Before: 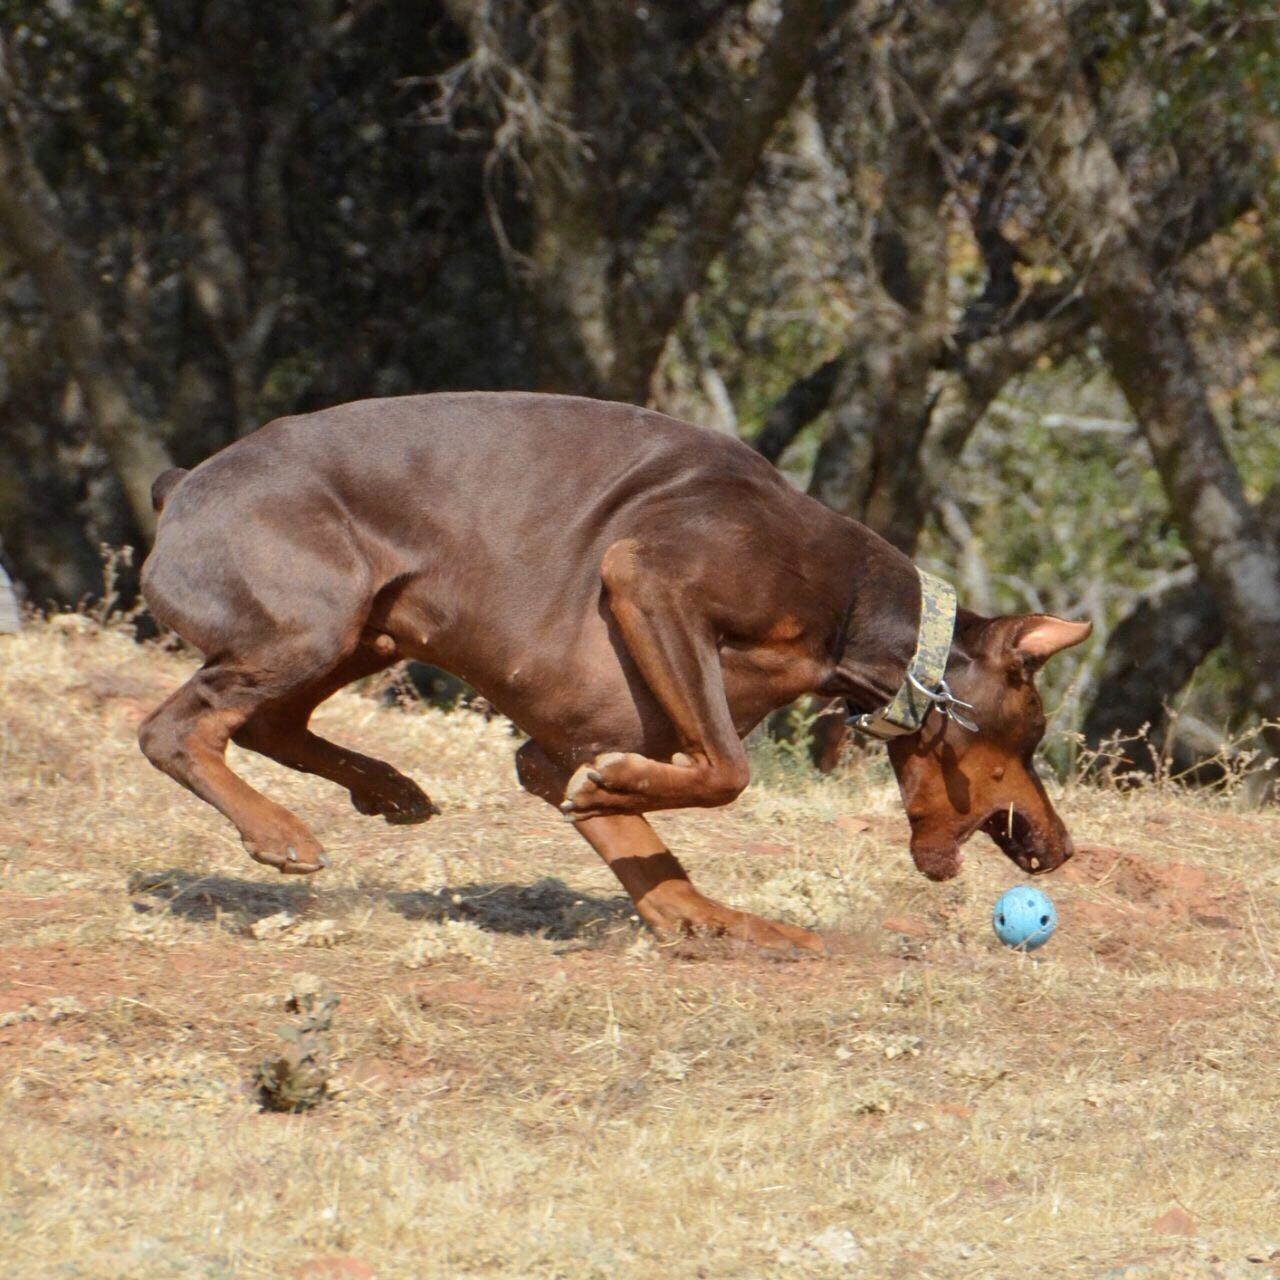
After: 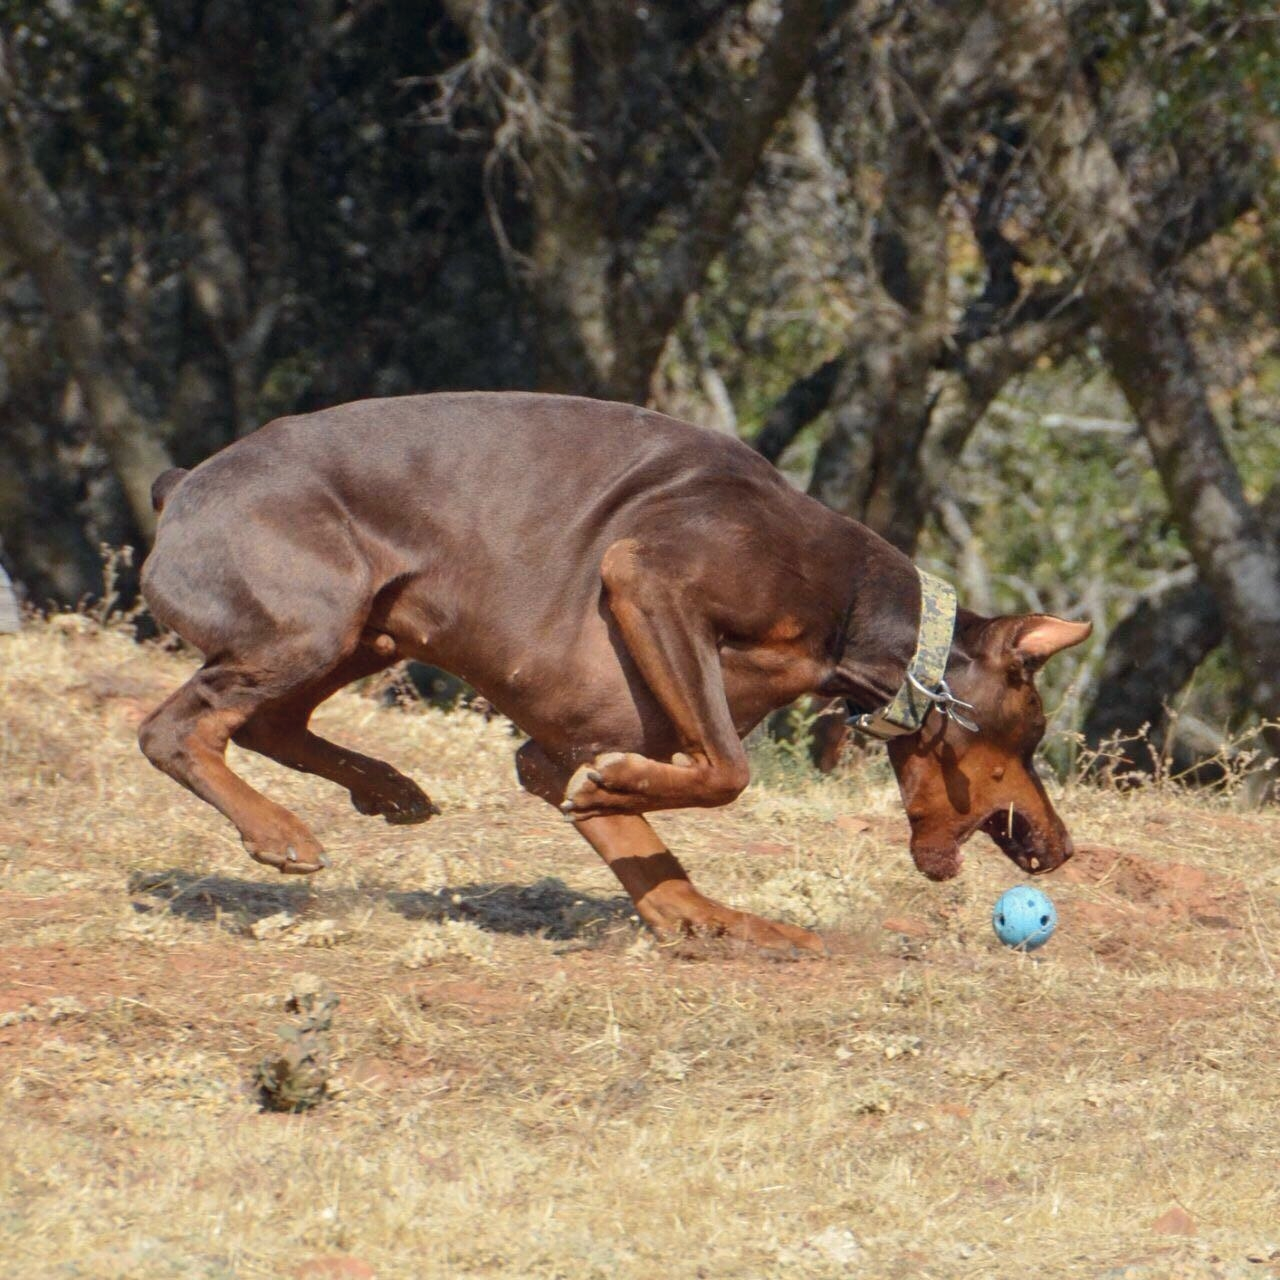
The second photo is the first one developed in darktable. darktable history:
color correction: highlights a* 0.441, highlights b* 2.71, shadows a* -1.01, shadows b* -4.61
local contrast: detail 109%
